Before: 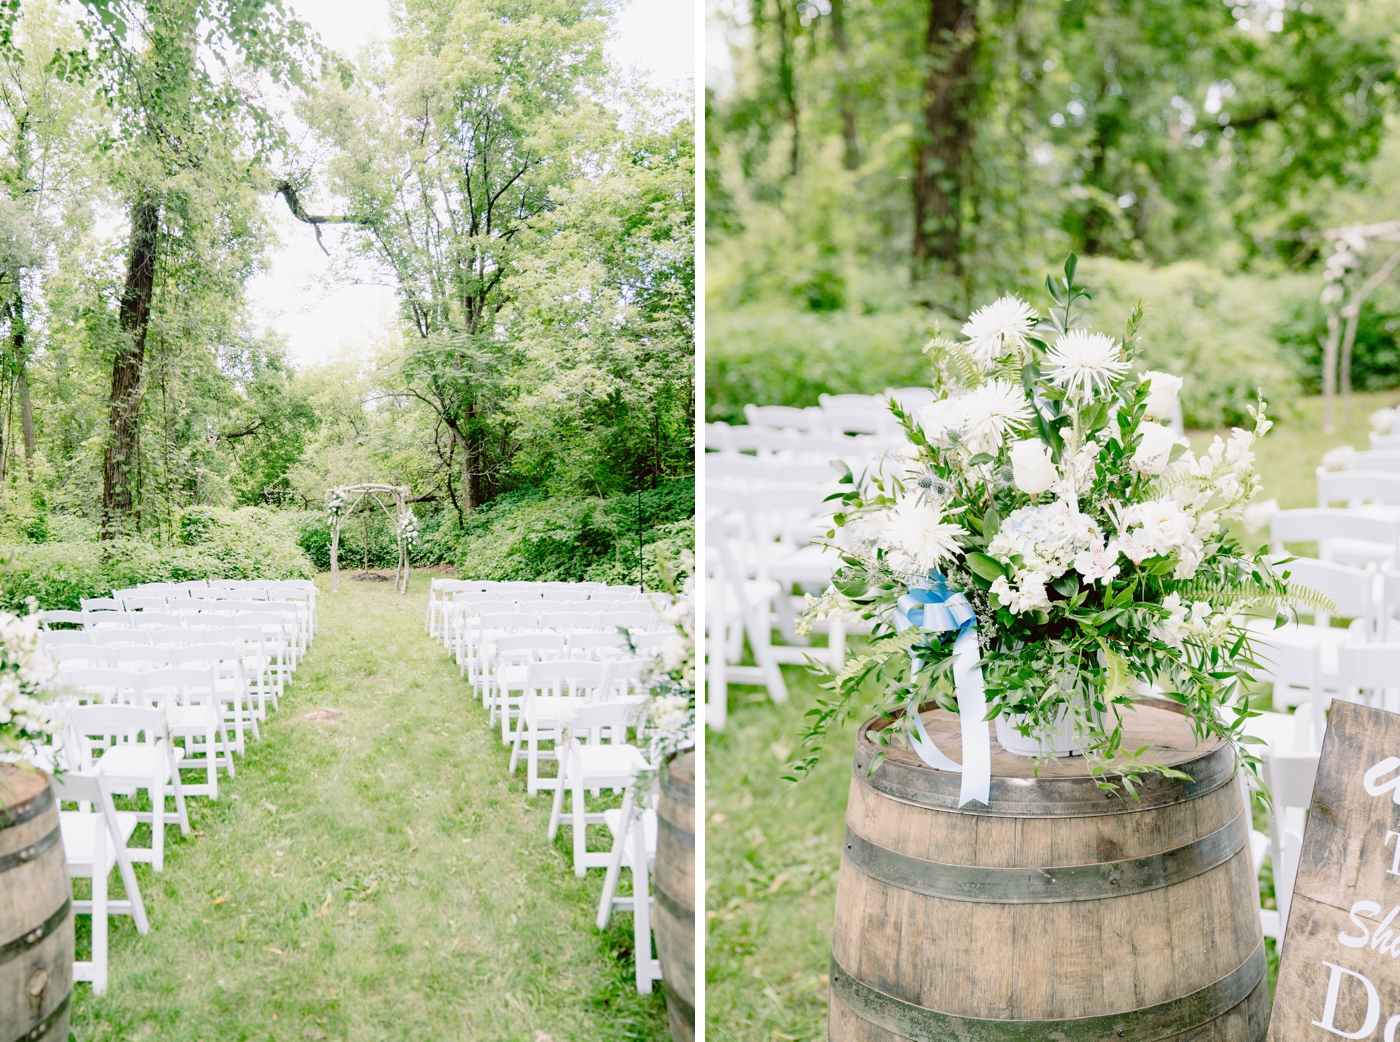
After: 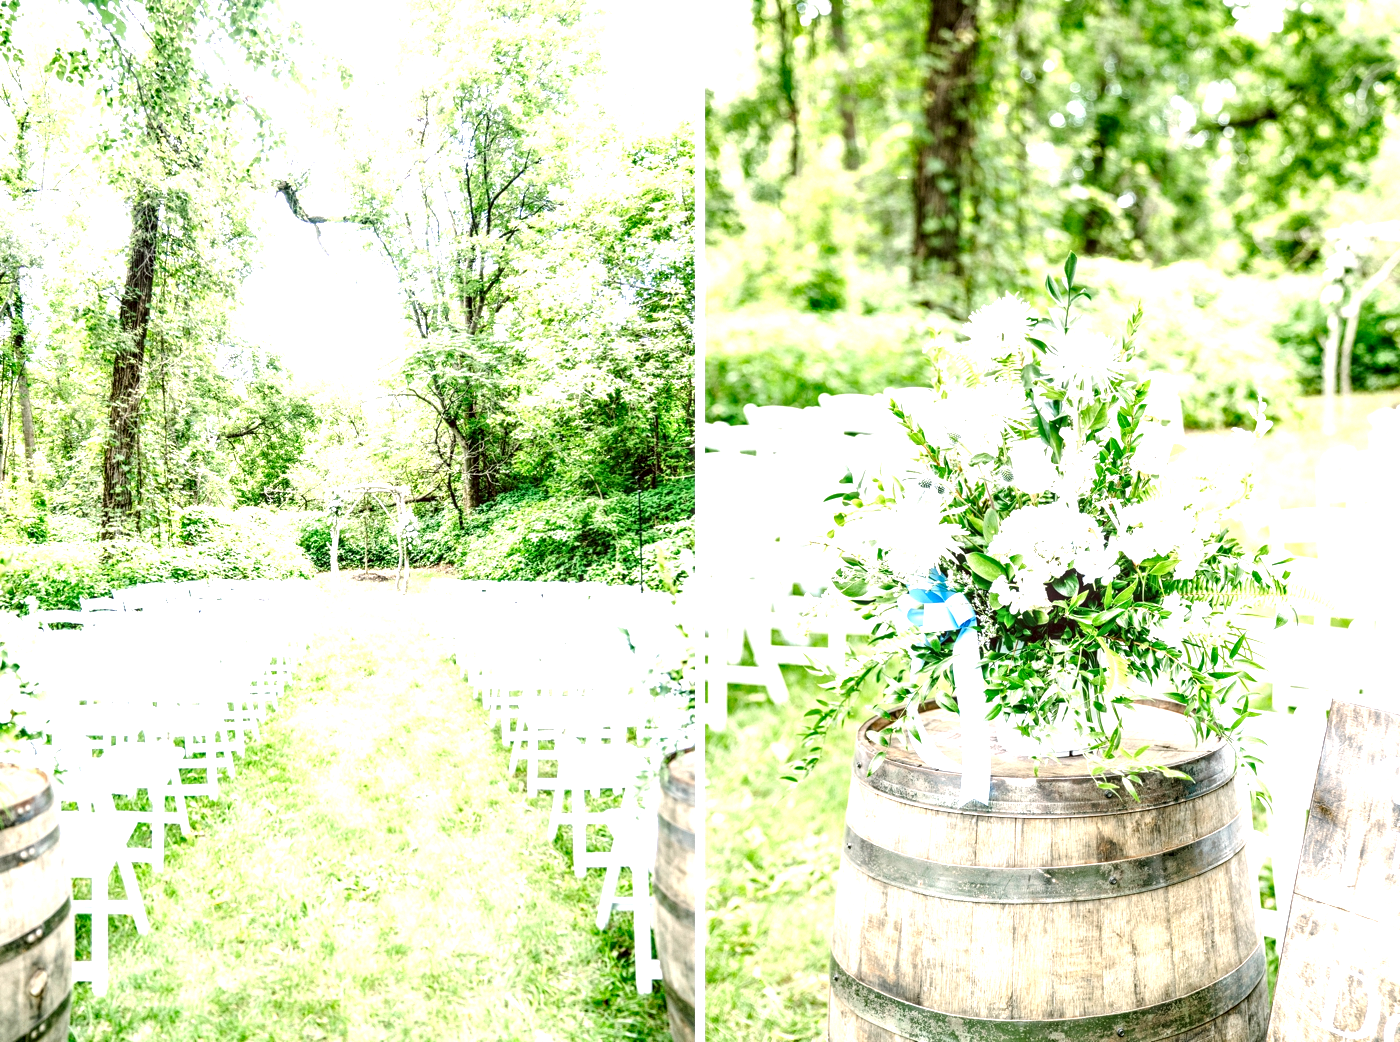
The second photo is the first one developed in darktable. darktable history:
exposure: black level correction 0, exposure 1.187 EV, compensate highlight preservation false
local contrast: detail 160%
